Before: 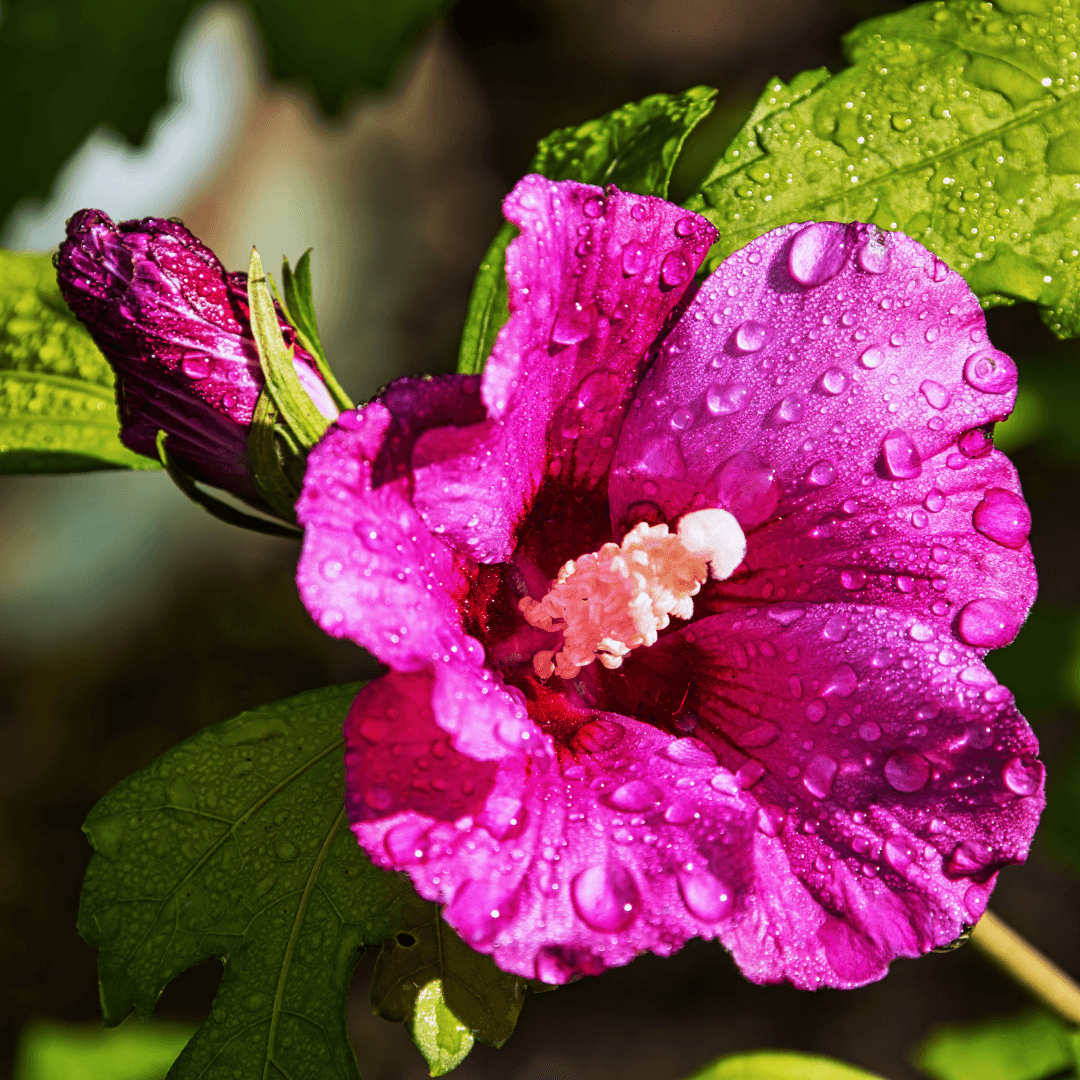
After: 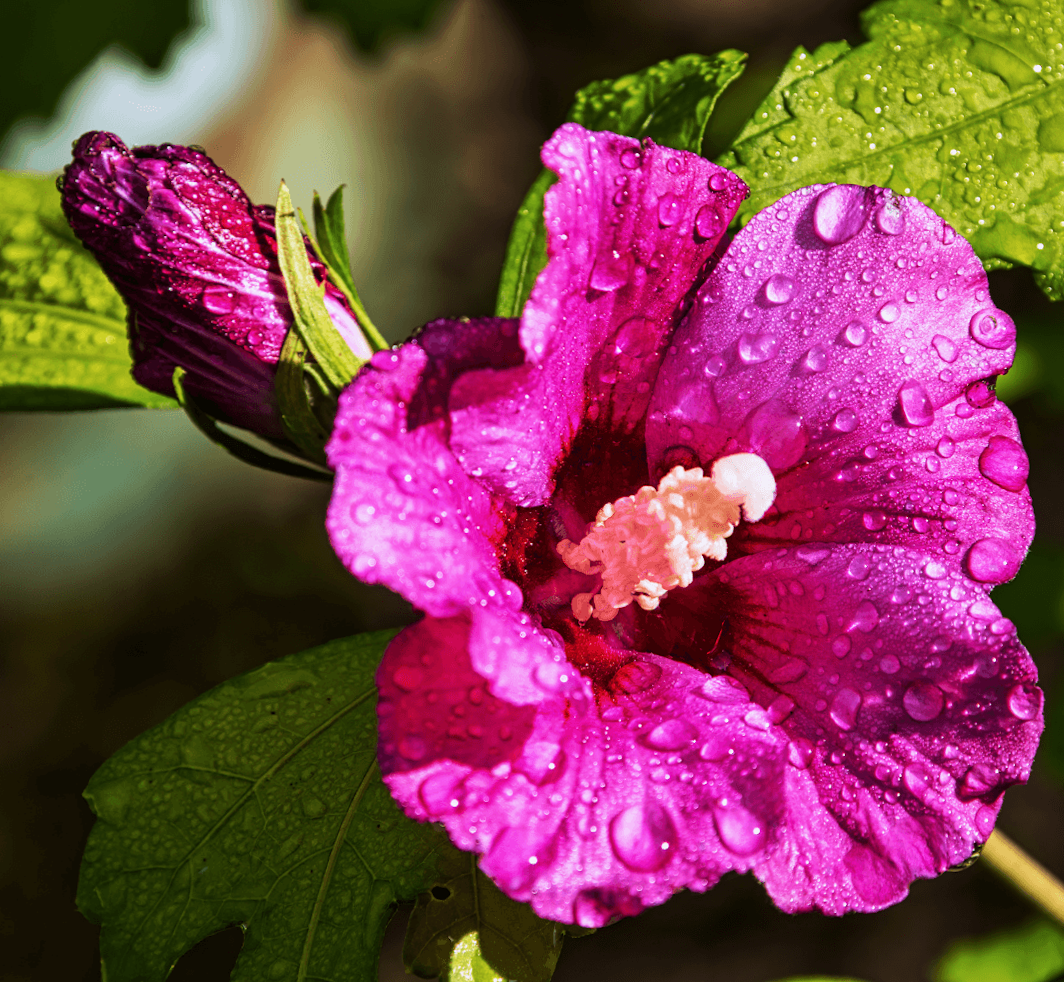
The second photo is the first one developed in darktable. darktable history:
velvia: strength 27%
rotate and perspective: rotation -0.013°, lens shift (vertical) -0.027, lens shift (horizontal) 0.178, crop left 0.016, crop right 0.989, crop top 0.082, crop bottom 0.918
